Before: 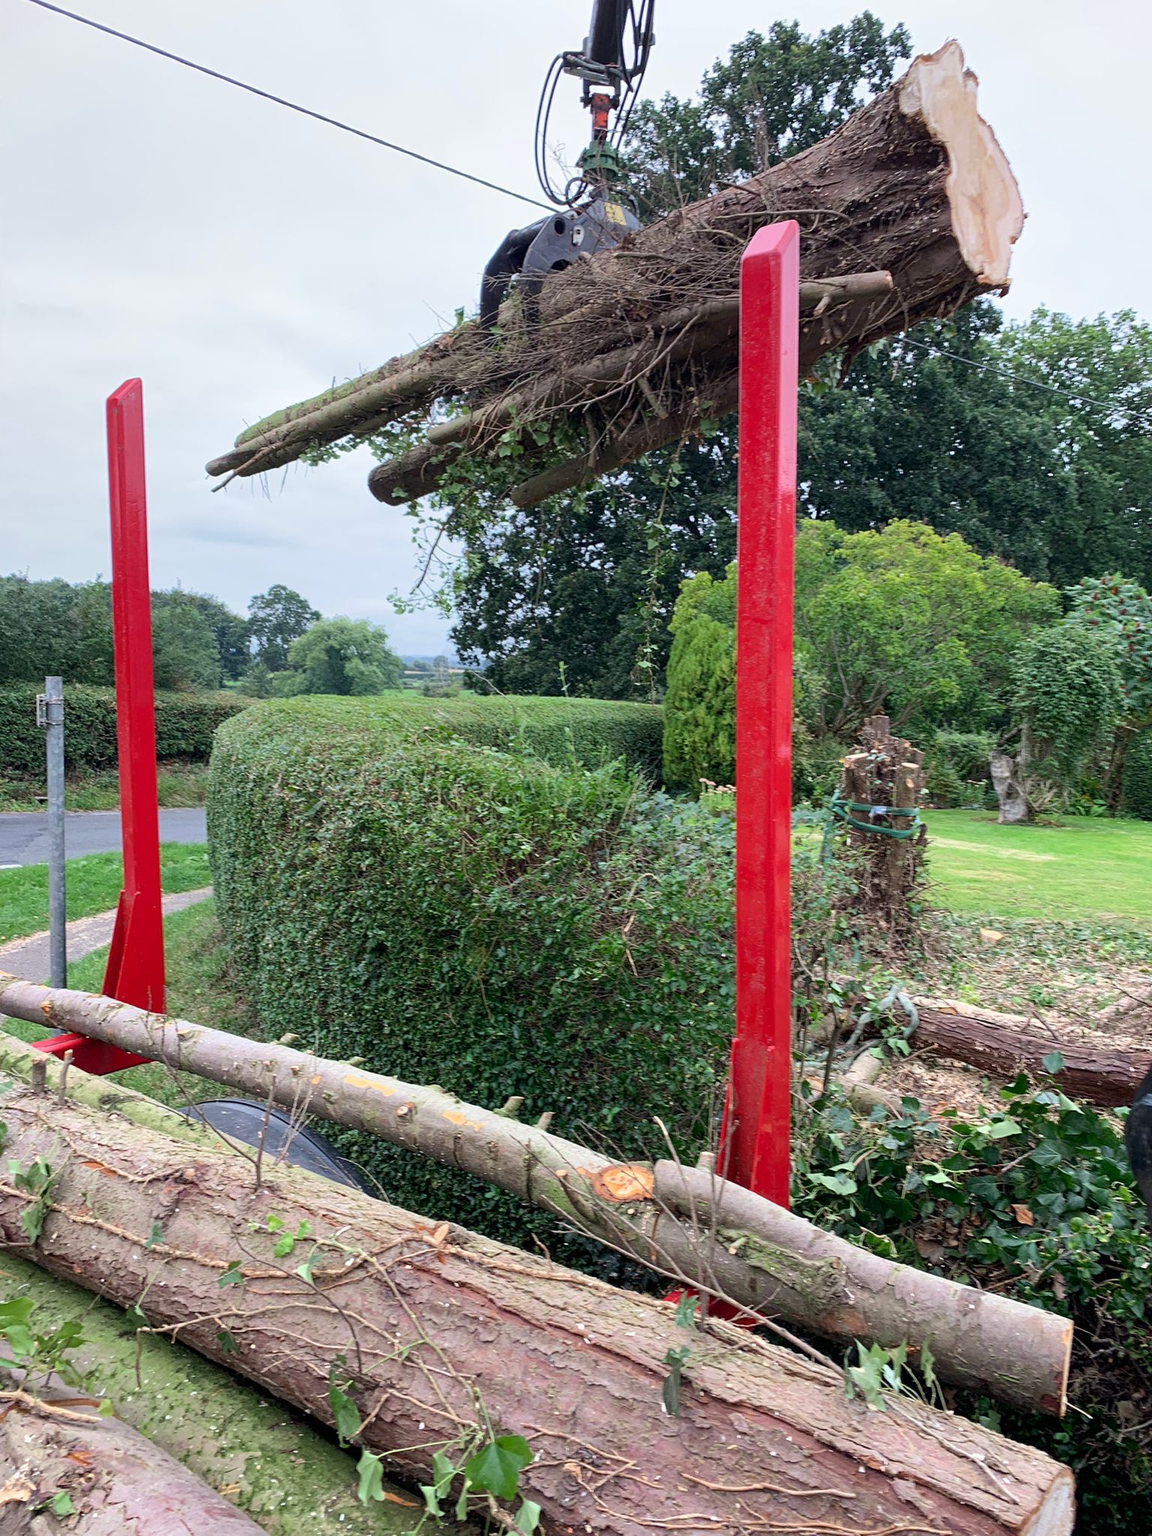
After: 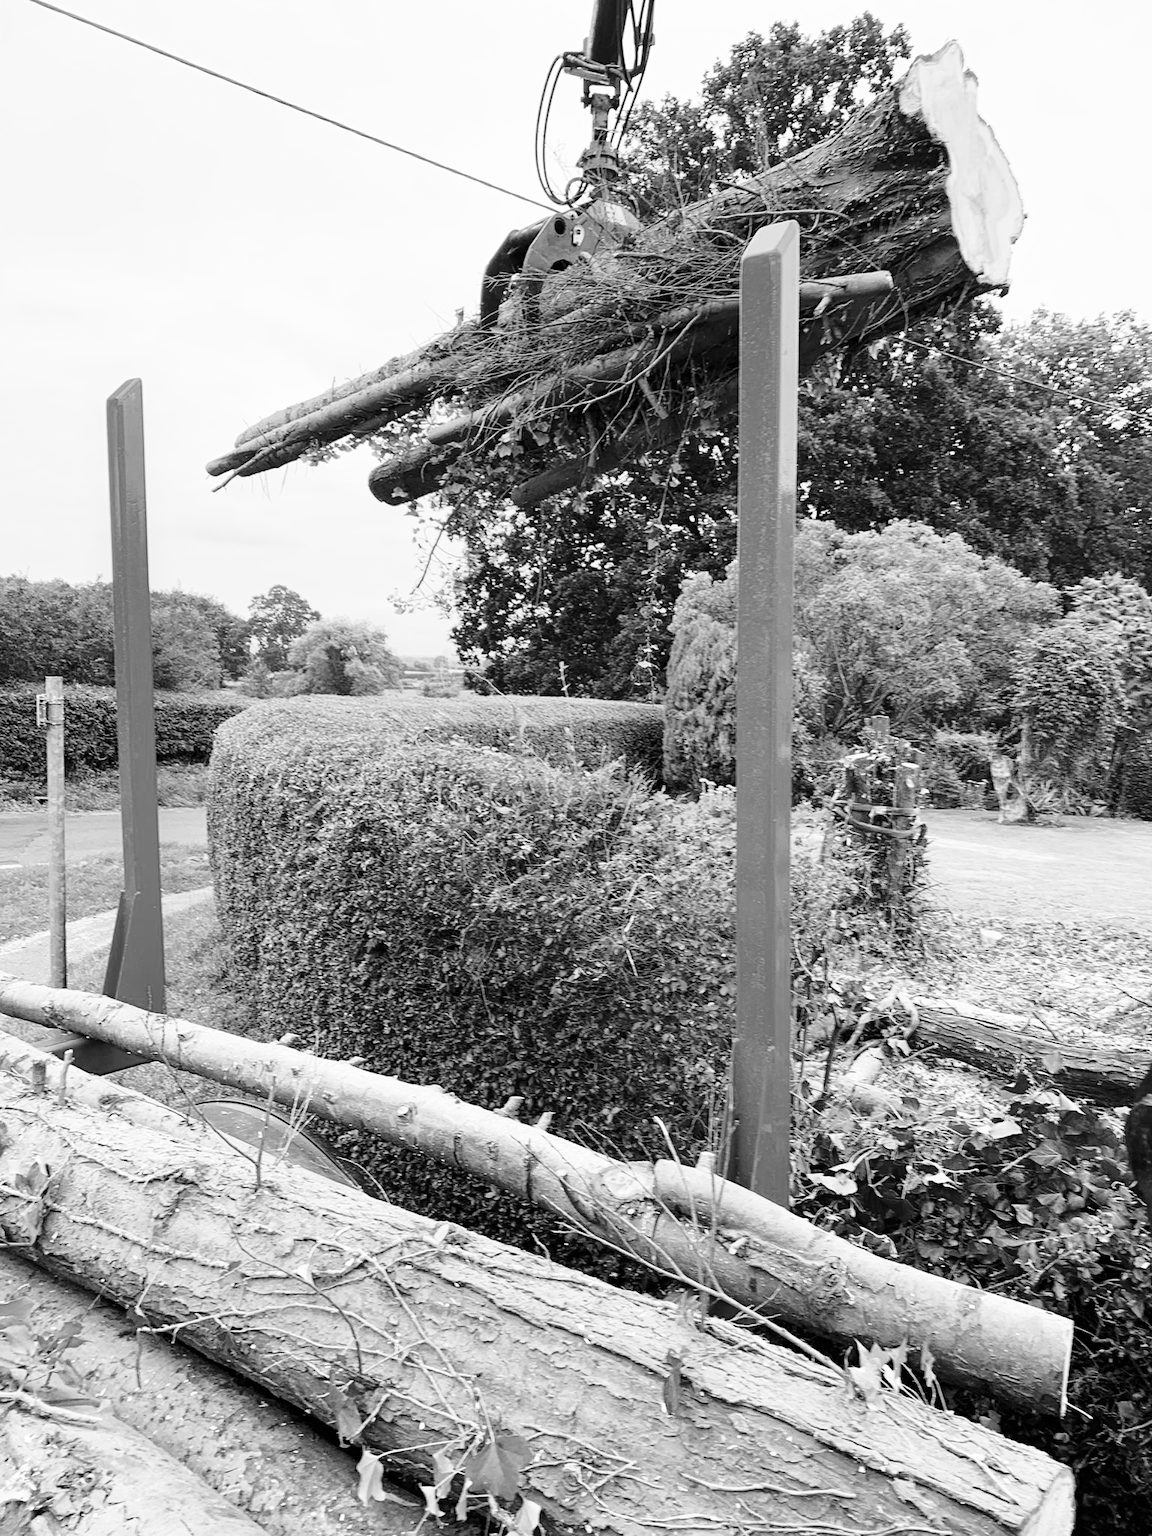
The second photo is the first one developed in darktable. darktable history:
monochrome: on, module defaults
base curve: curves: ch0 [(0, 0) (0.028, 0.03) (0.121, 0.232) (0.46, 0.748) (0.859, 0.968) (1, 1)], preserve colors none
